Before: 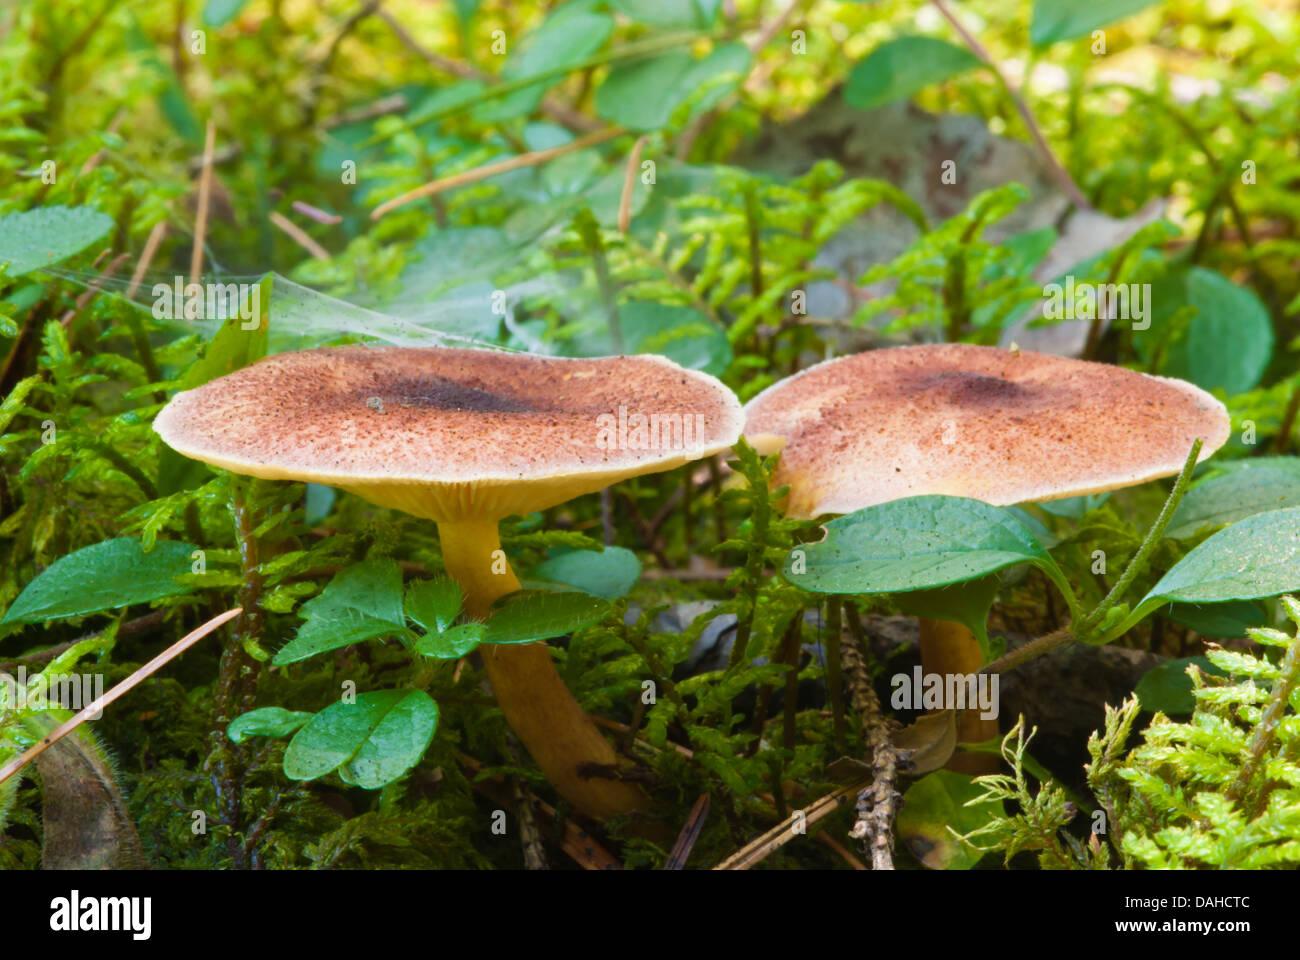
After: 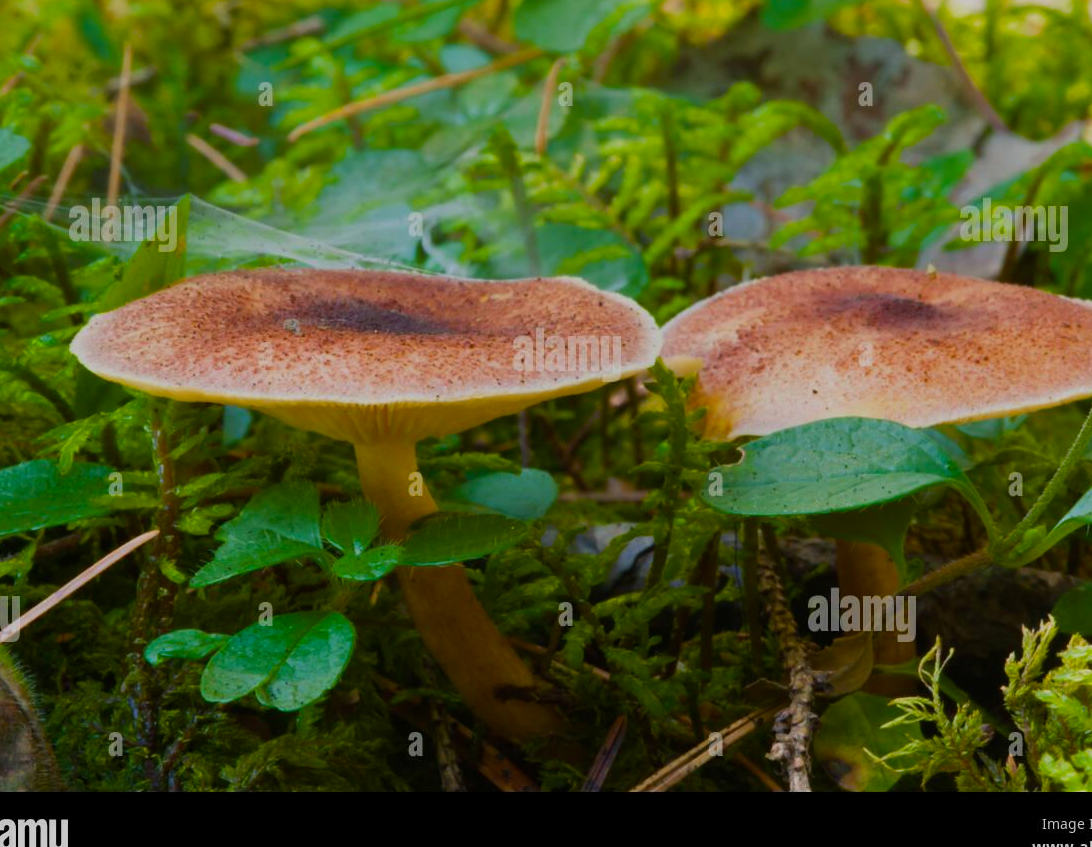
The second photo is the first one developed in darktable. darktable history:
exposure: black level correction 0, exposure -0.766 EV, compensate highlight preservation false
crop: left 6.446%, top 8.188%, right 9.538%, bottom 3.548%
color balance rgb: perceptual saturation grading › global saturation 20%, global vibrance 20%
